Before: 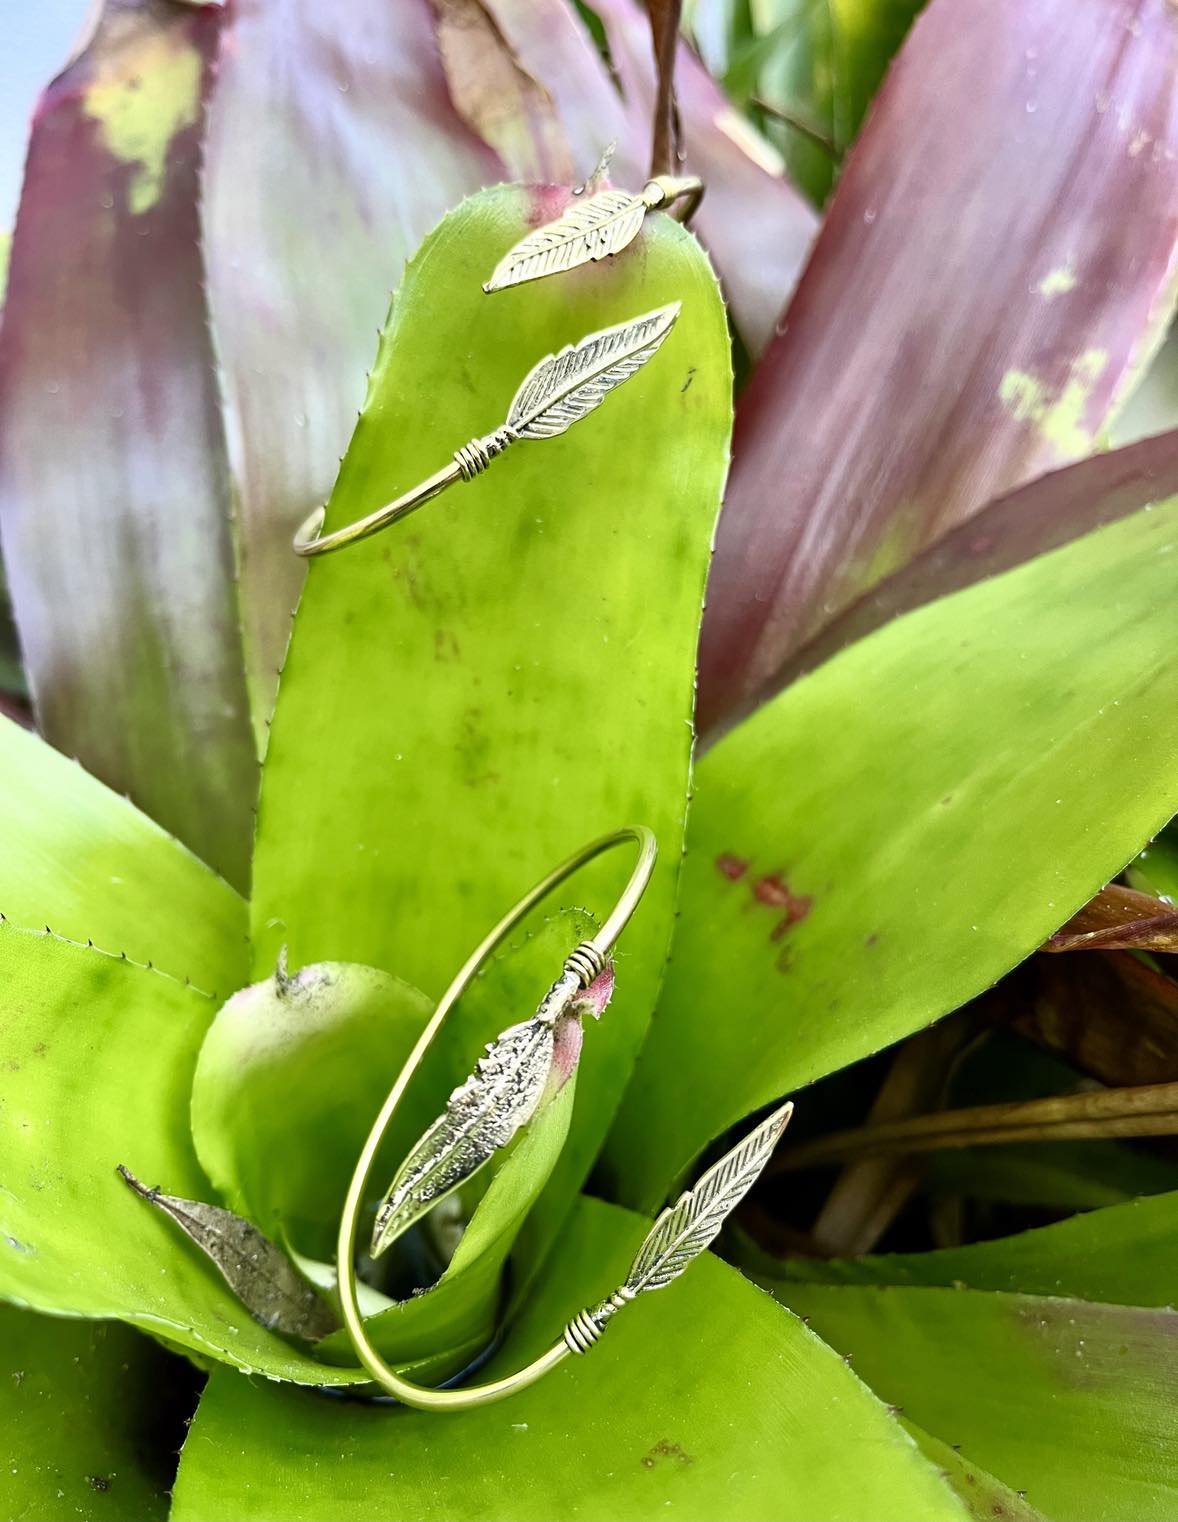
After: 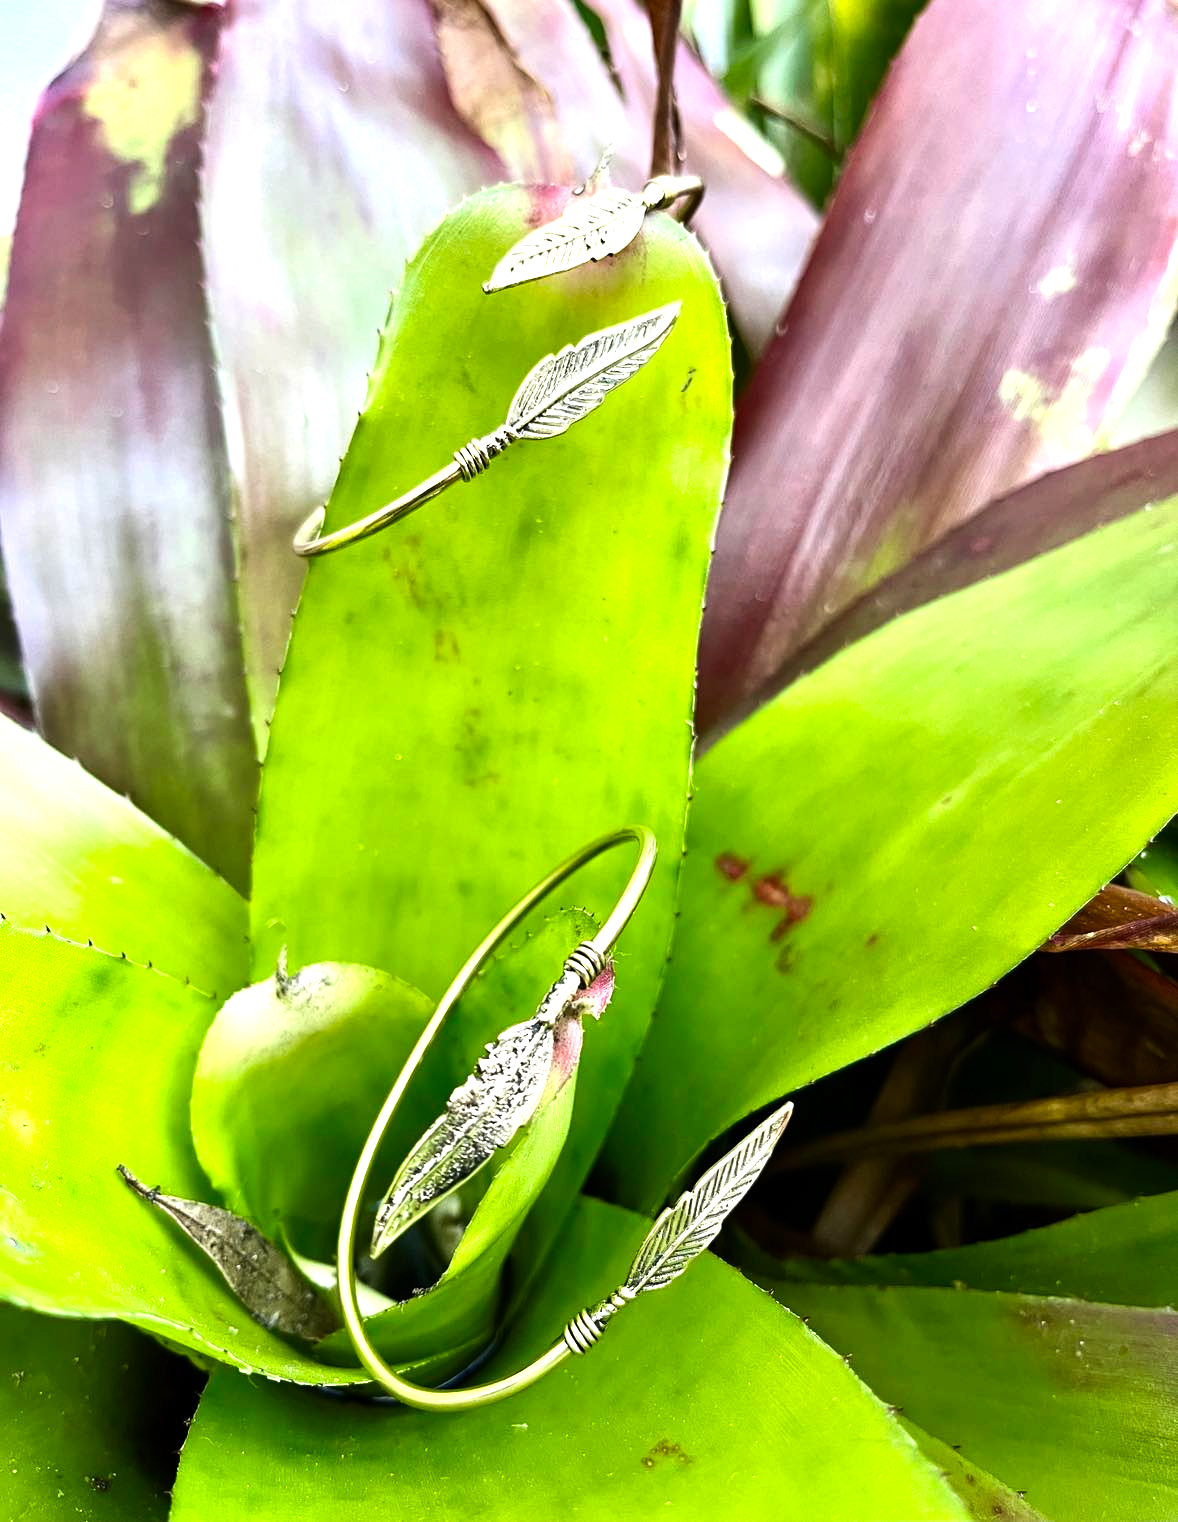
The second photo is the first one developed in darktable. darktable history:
tone equalizer: -8 EV -0.731 EV, -7 EV -0.712 EV, -6 EV -0.568 EV, -5 EV -0.375 EV, -3 EV 0.402 EV, -2 EV 0.6 EV, -1 EV 0.698 EV, +0 EV 0.72 EV, edges refinement/feathering 500, mask exposure compensation -1.57 EV, preserve details no
